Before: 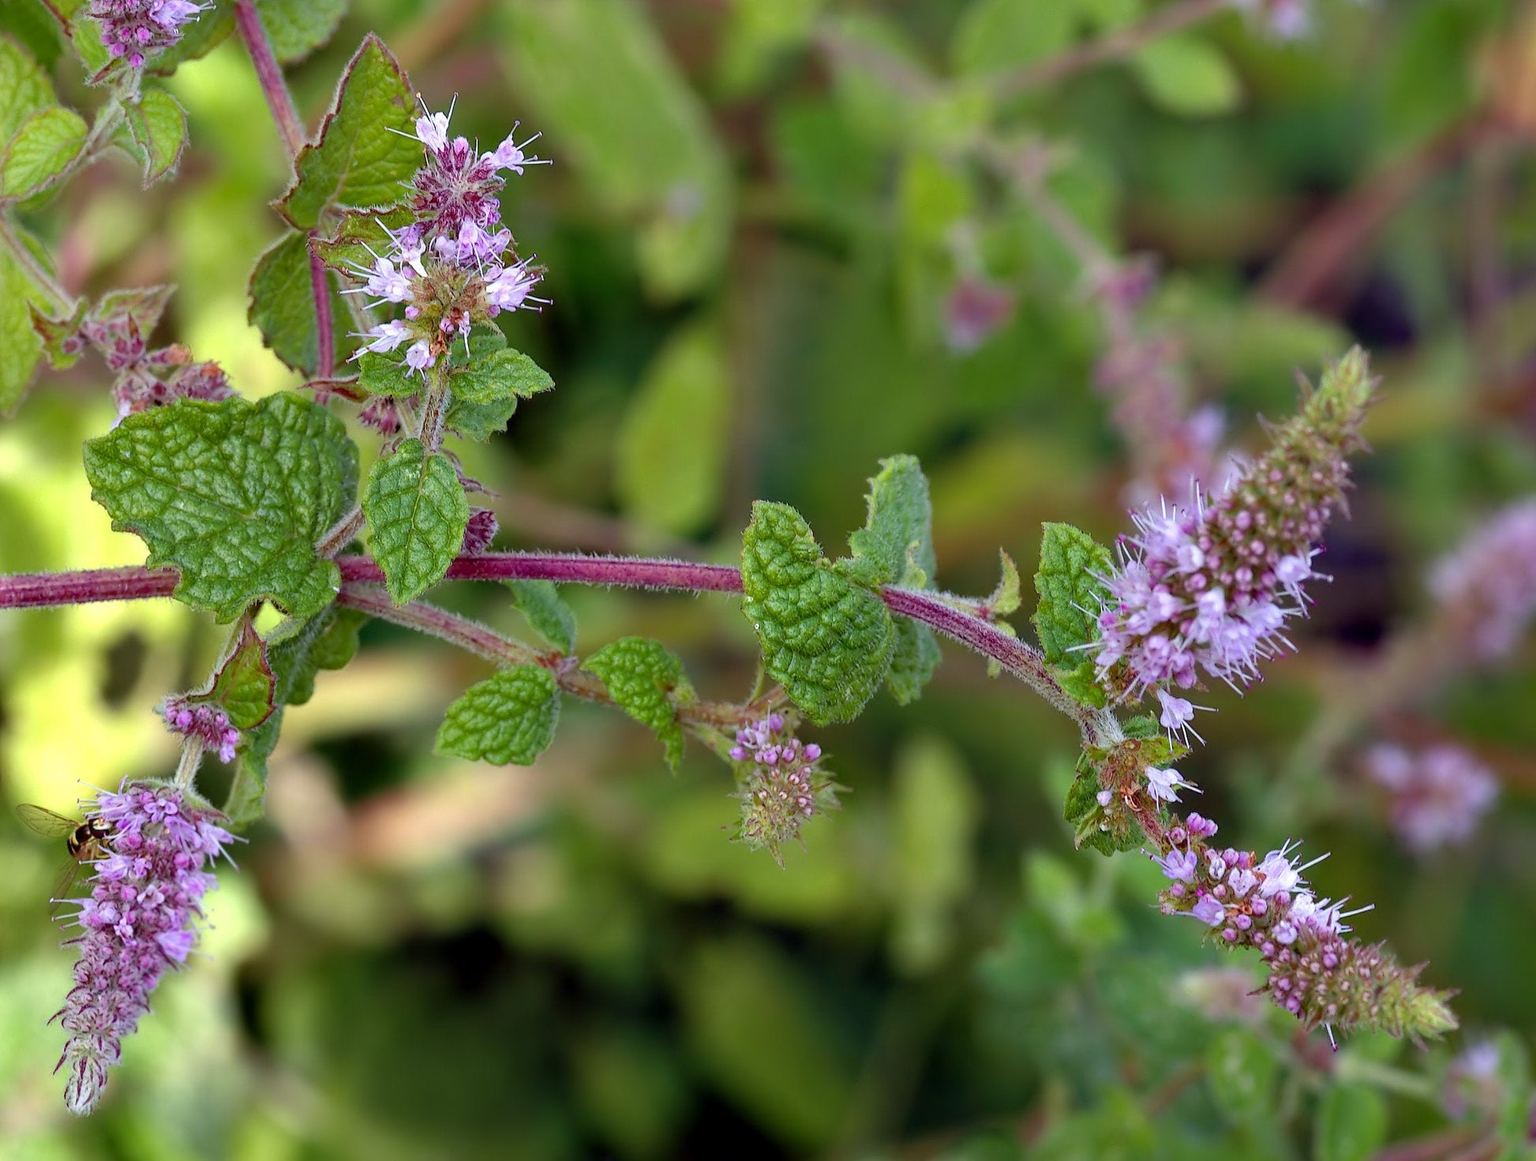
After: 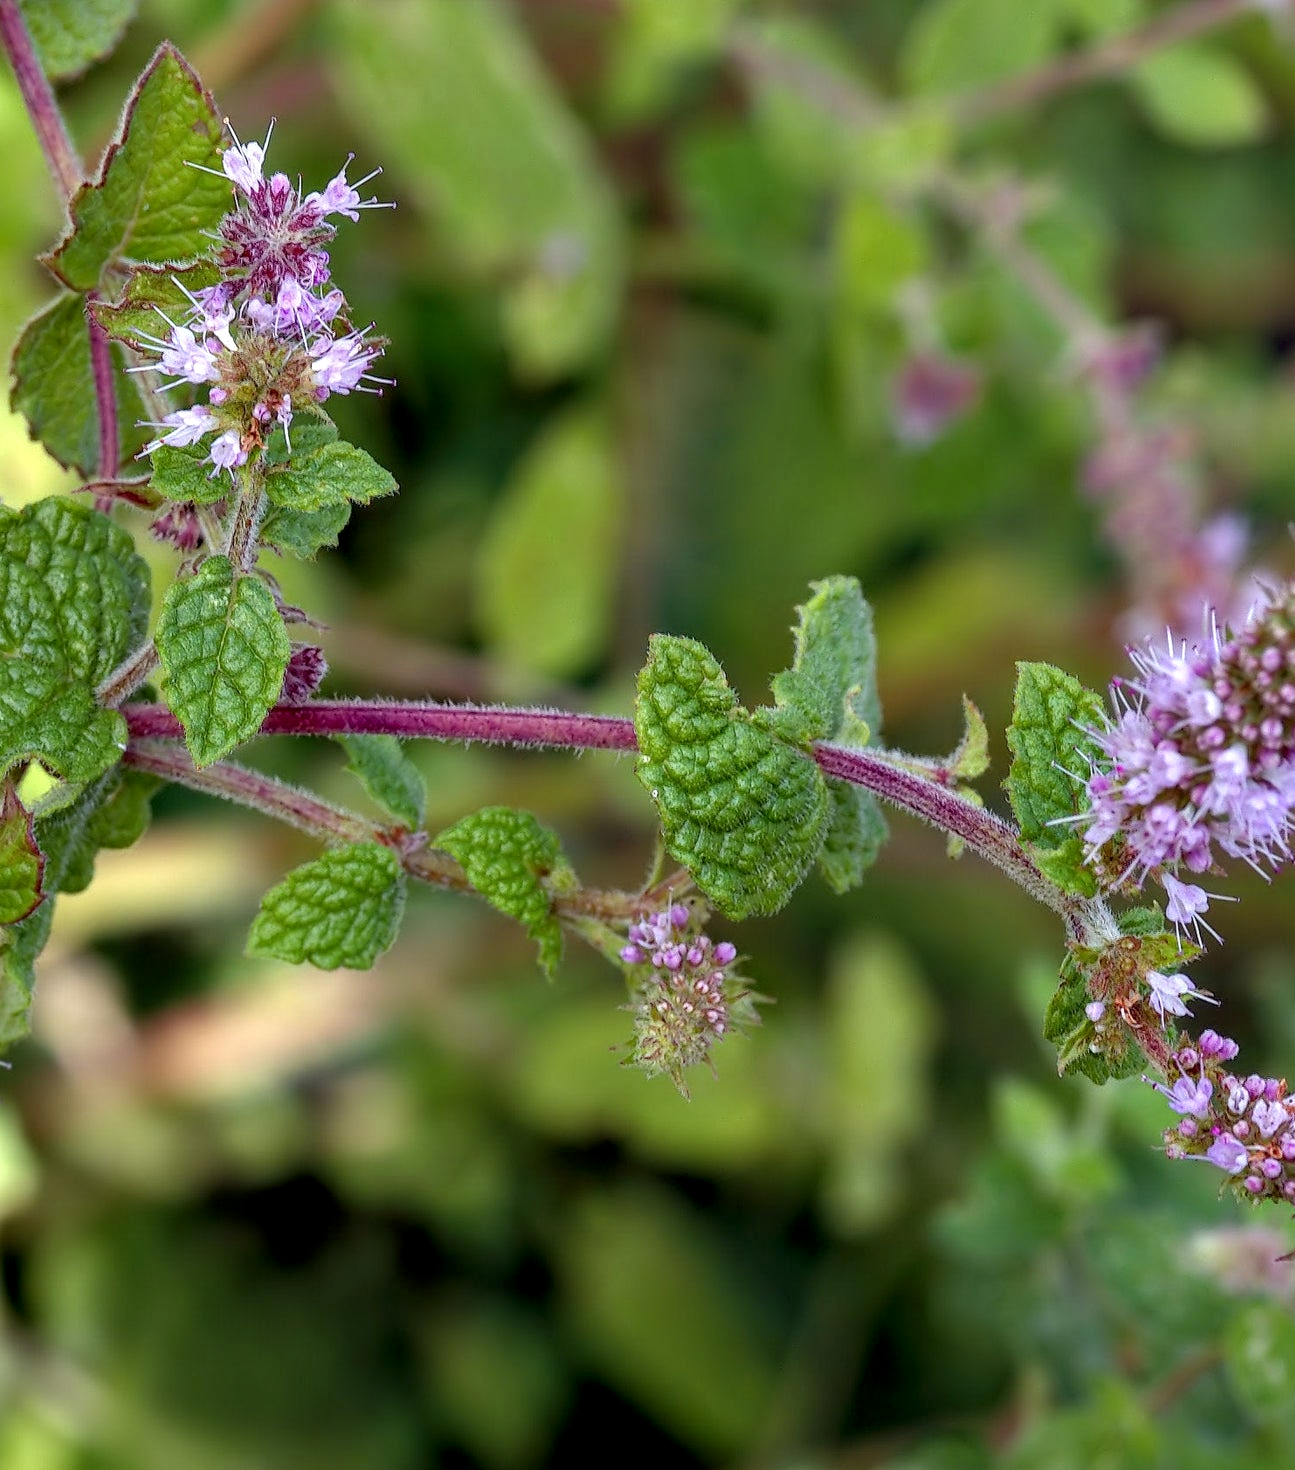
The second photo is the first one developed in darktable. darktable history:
levels: levels [0, 0.492, 0.984]
crop and rotate: left 15.634%, right 17.769%
local contrast: on, module defaults
